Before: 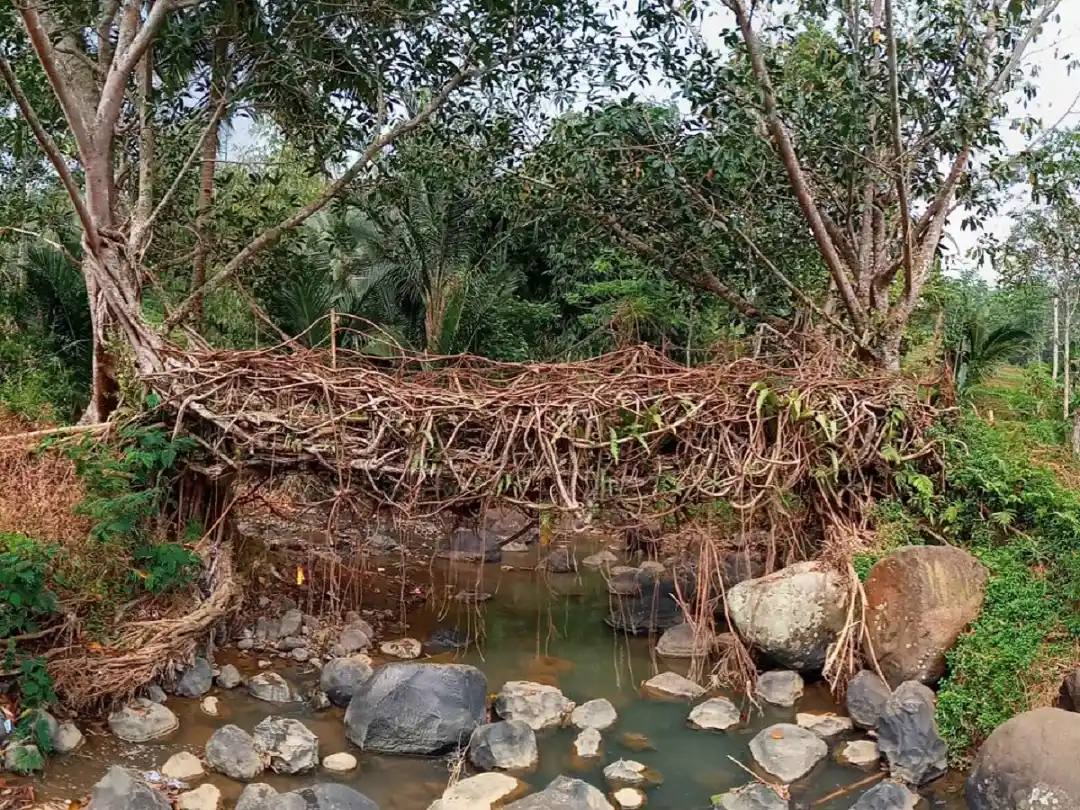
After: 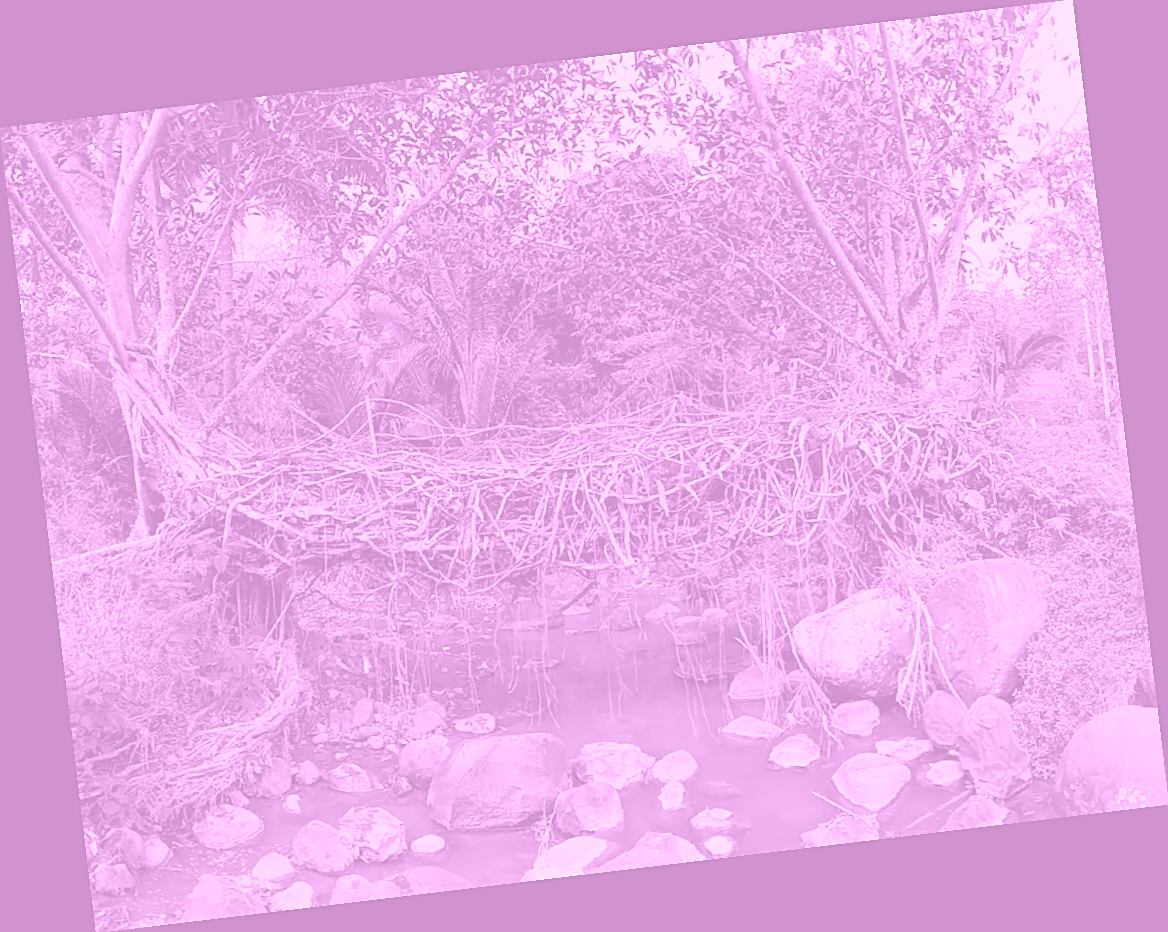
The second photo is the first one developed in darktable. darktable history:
colorize: hue 331.2°, saturation 75%, source mix 30.28%, lightness 70.52%, version 1
sharpen: on, module defaults
rotate and perspective: rotation -6.83°, automatic cropping off
